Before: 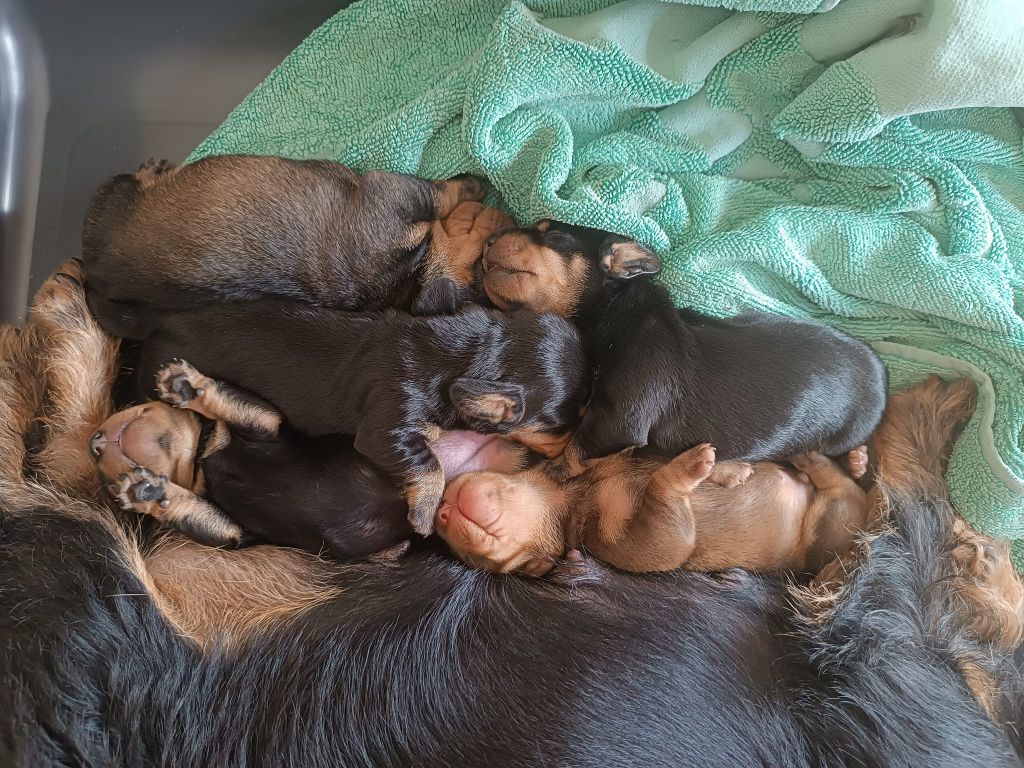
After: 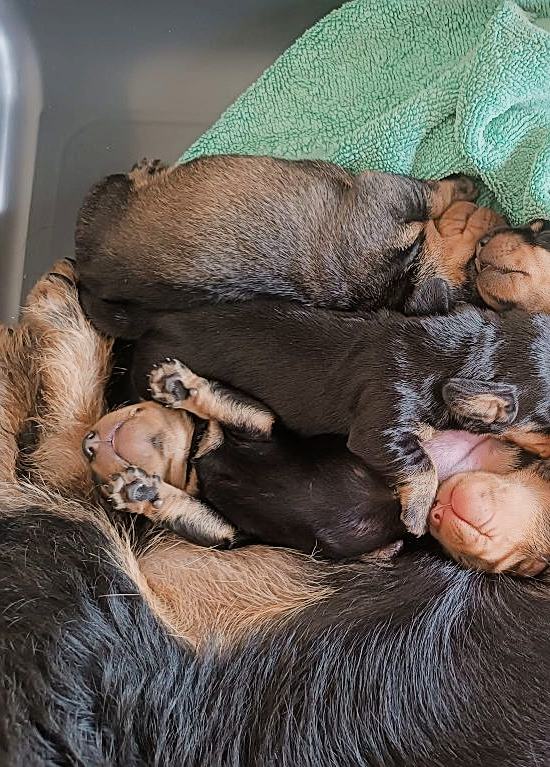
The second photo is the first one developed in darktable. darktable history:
crop: left 0.712%, right 45.491%, bottom 0.085%
sharpen: on, module defaults
filmic rgb: black relative exposure -7.65 EV, white relative exposure 4.56 EV, hardness 3.61
exposure: exposure 0.579 EV, compensate highlight preservation false
